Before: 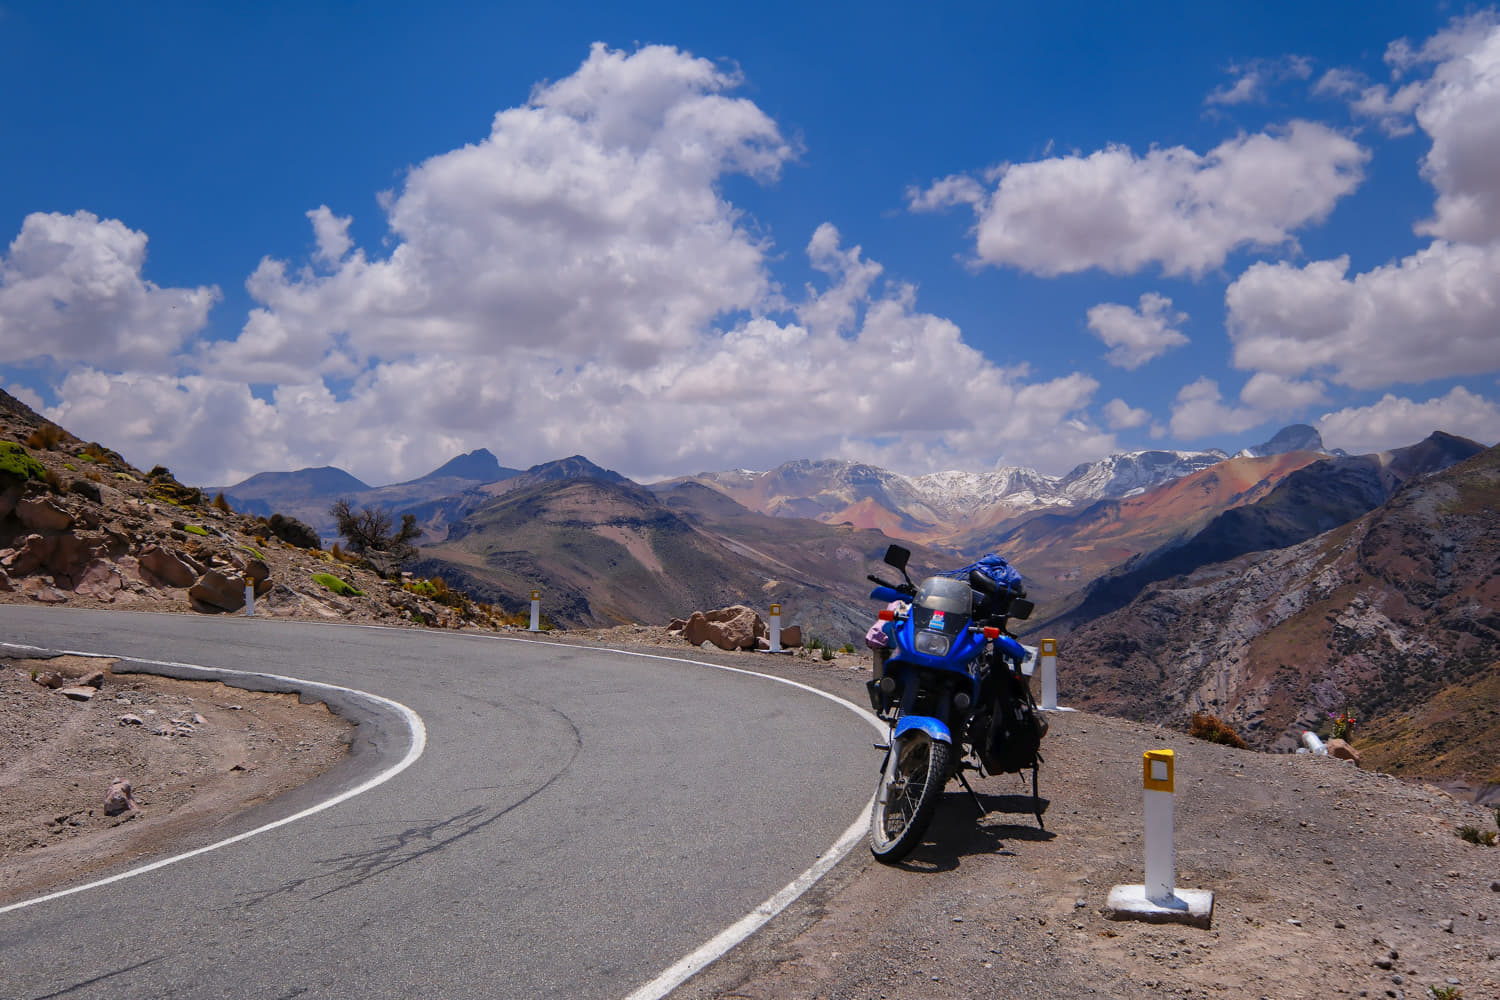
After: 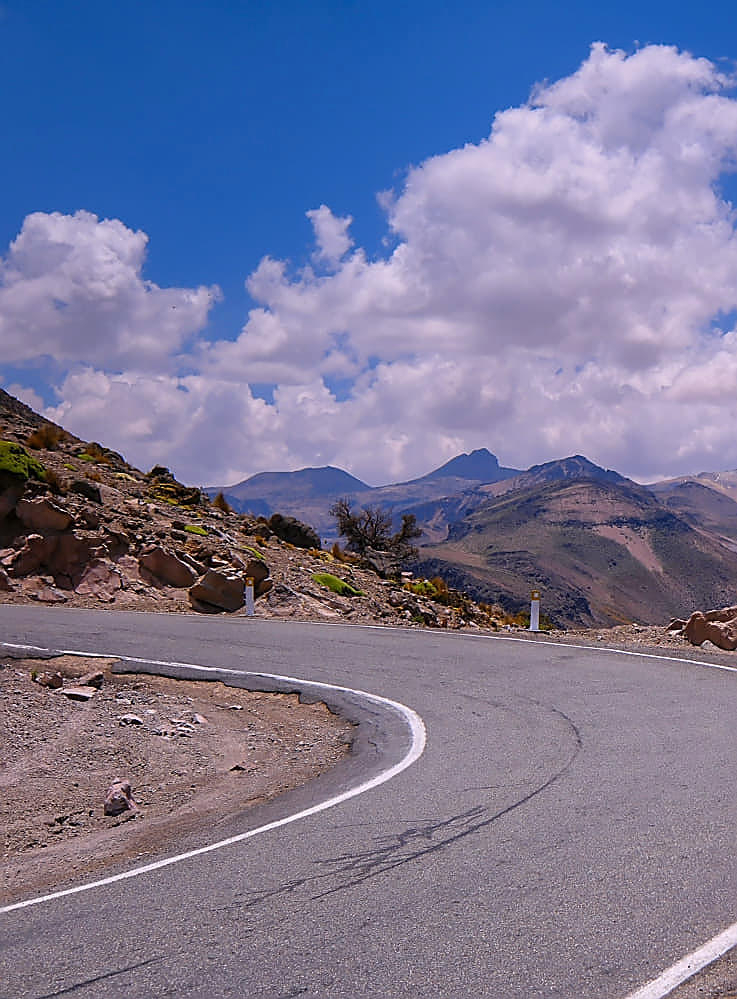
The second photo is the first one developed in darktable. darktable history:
crop and rotate: left 0%, top 0%, right 50.845%
sharpen: radius 1.4, amount 1.25, threshold 0.7
white balance: red 1.05, blue 1.072
